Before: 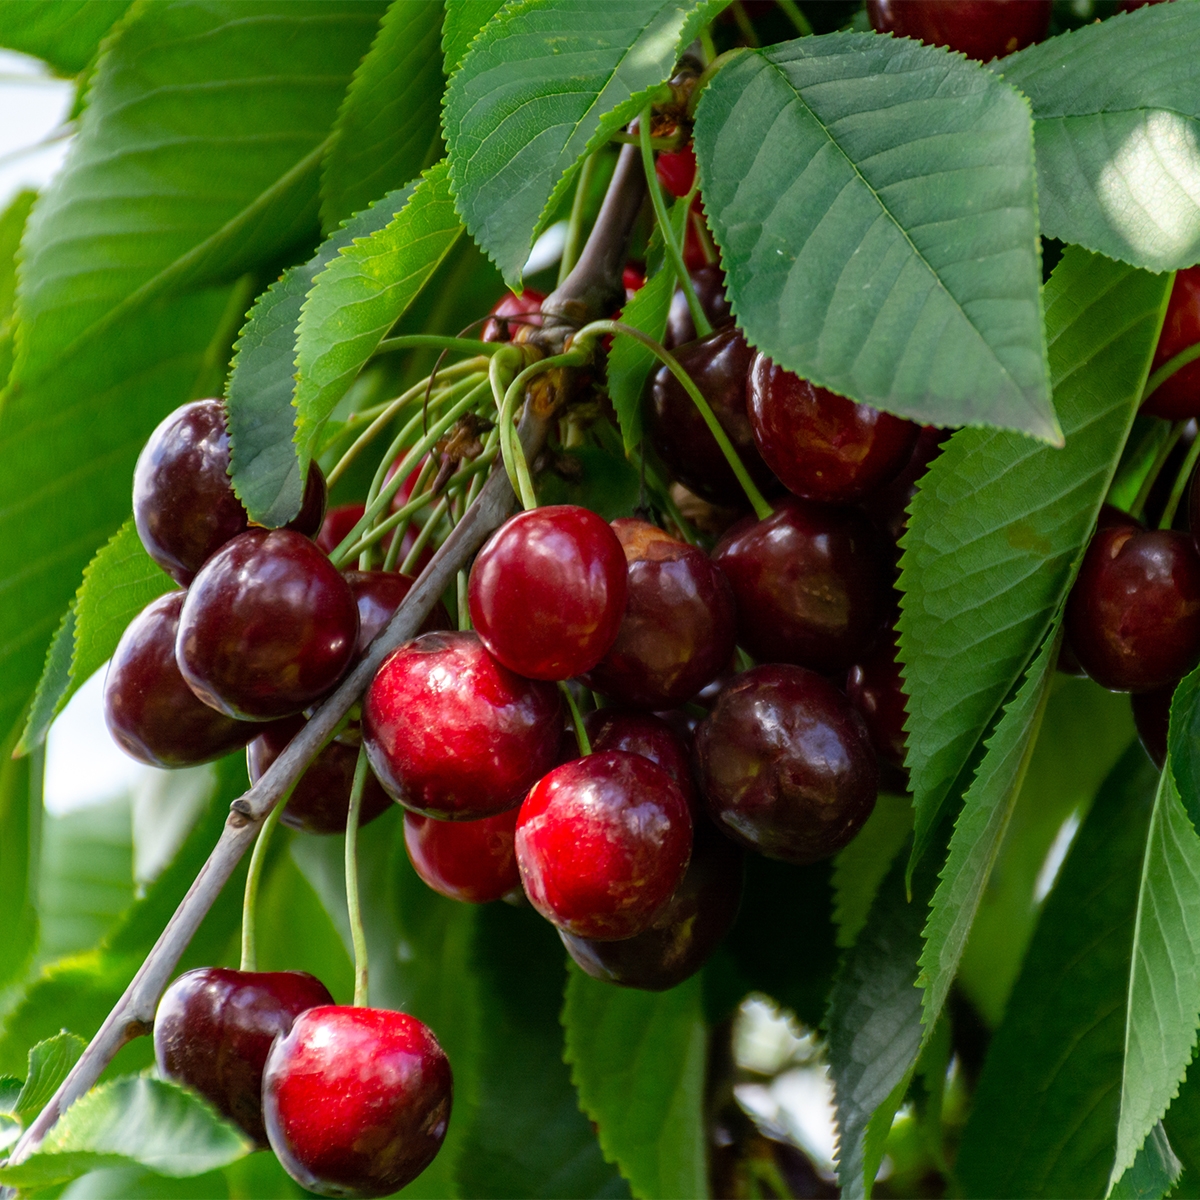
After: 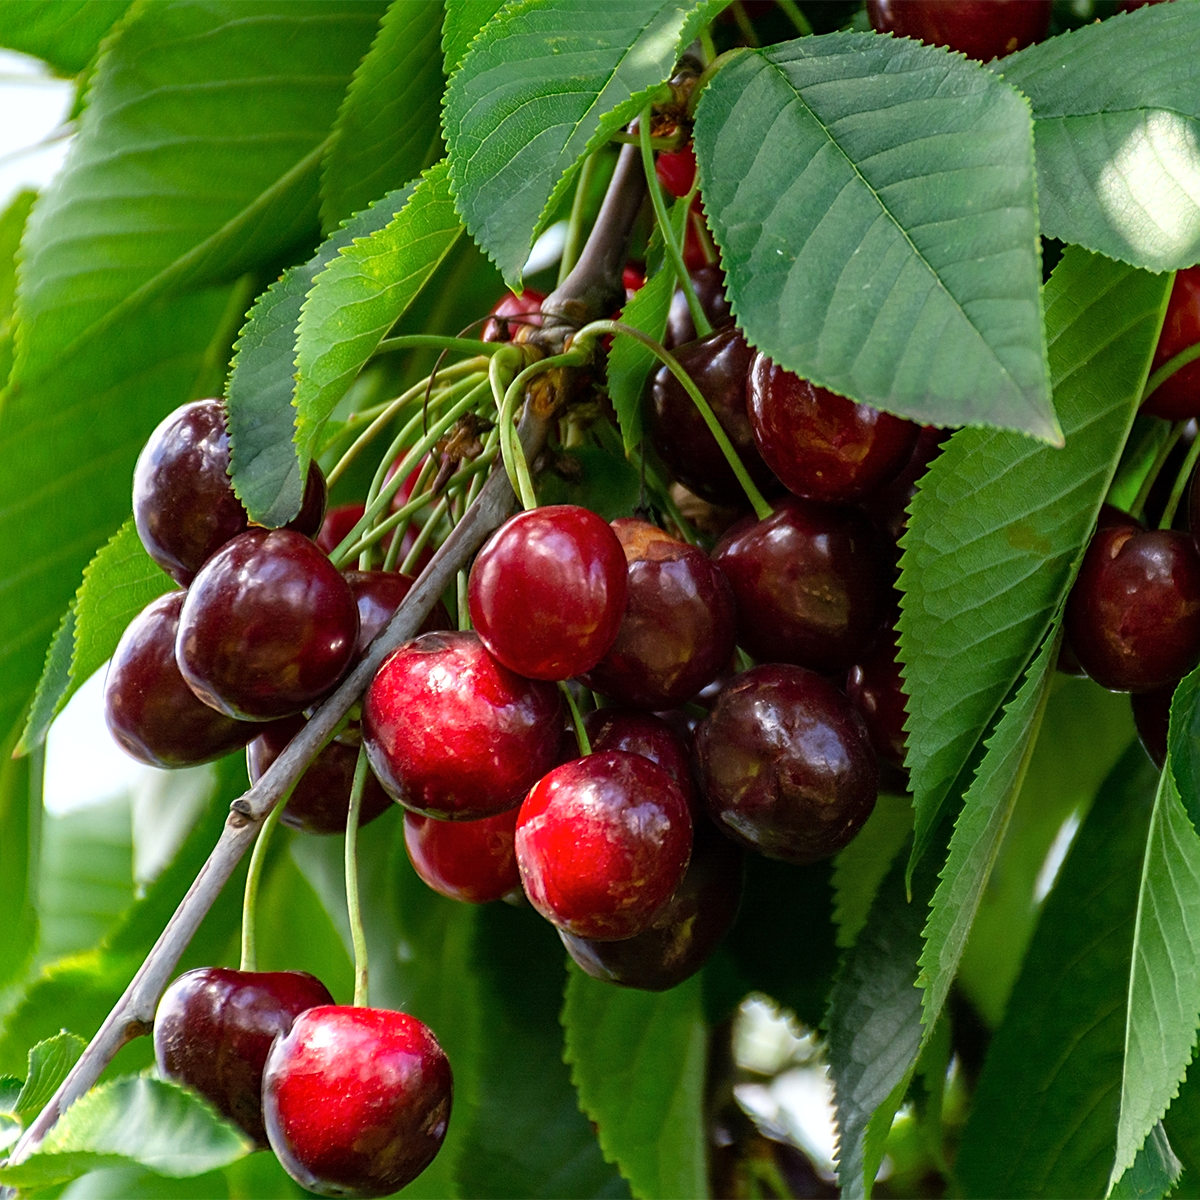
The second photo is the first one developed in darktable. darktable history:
sharpen: on, module defaults
exposure: exposure 0.195 EV, compensate highlight preservation false
shadows and highlights: shadows 20.62, highlights -20.43, highlights color adjustment 79.08%, soften with gaussian
